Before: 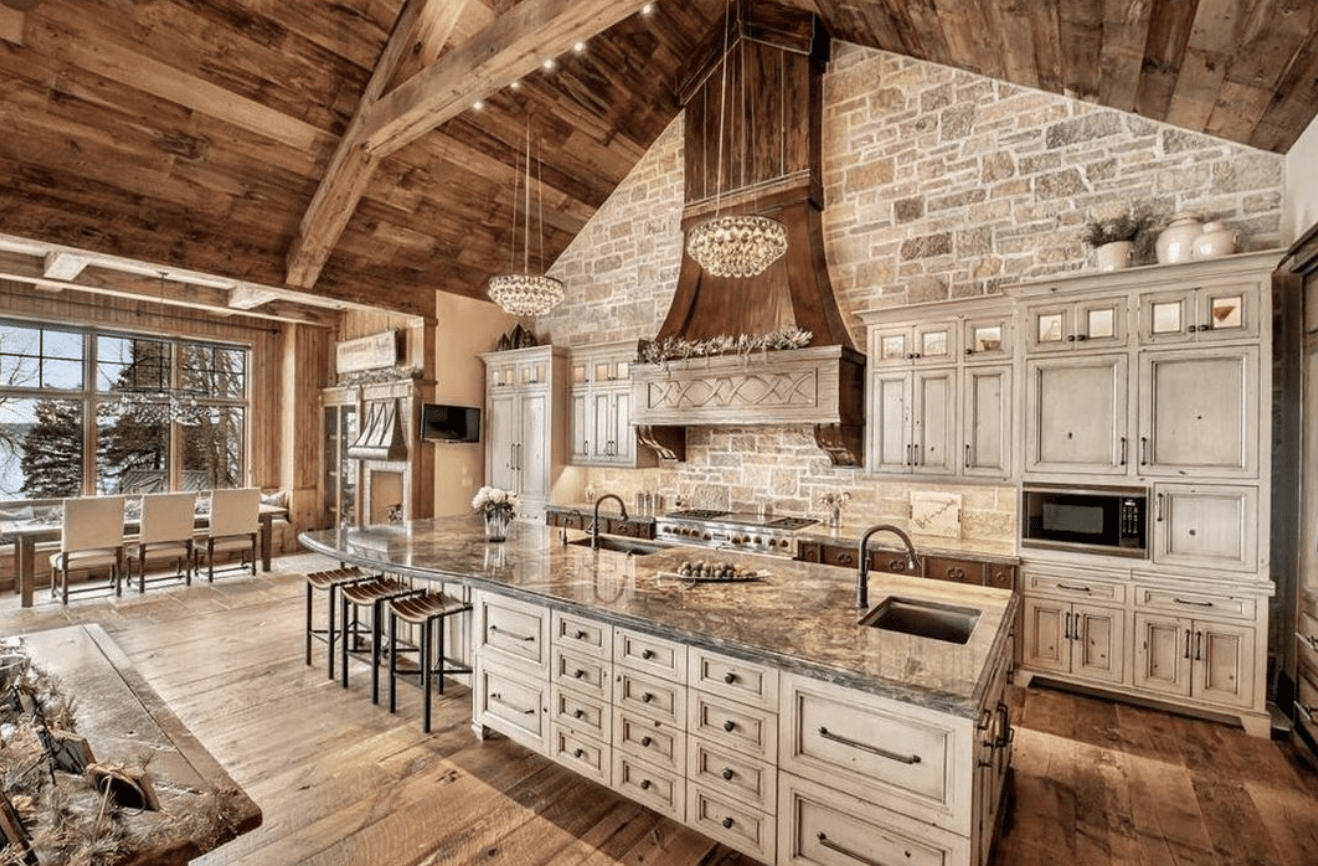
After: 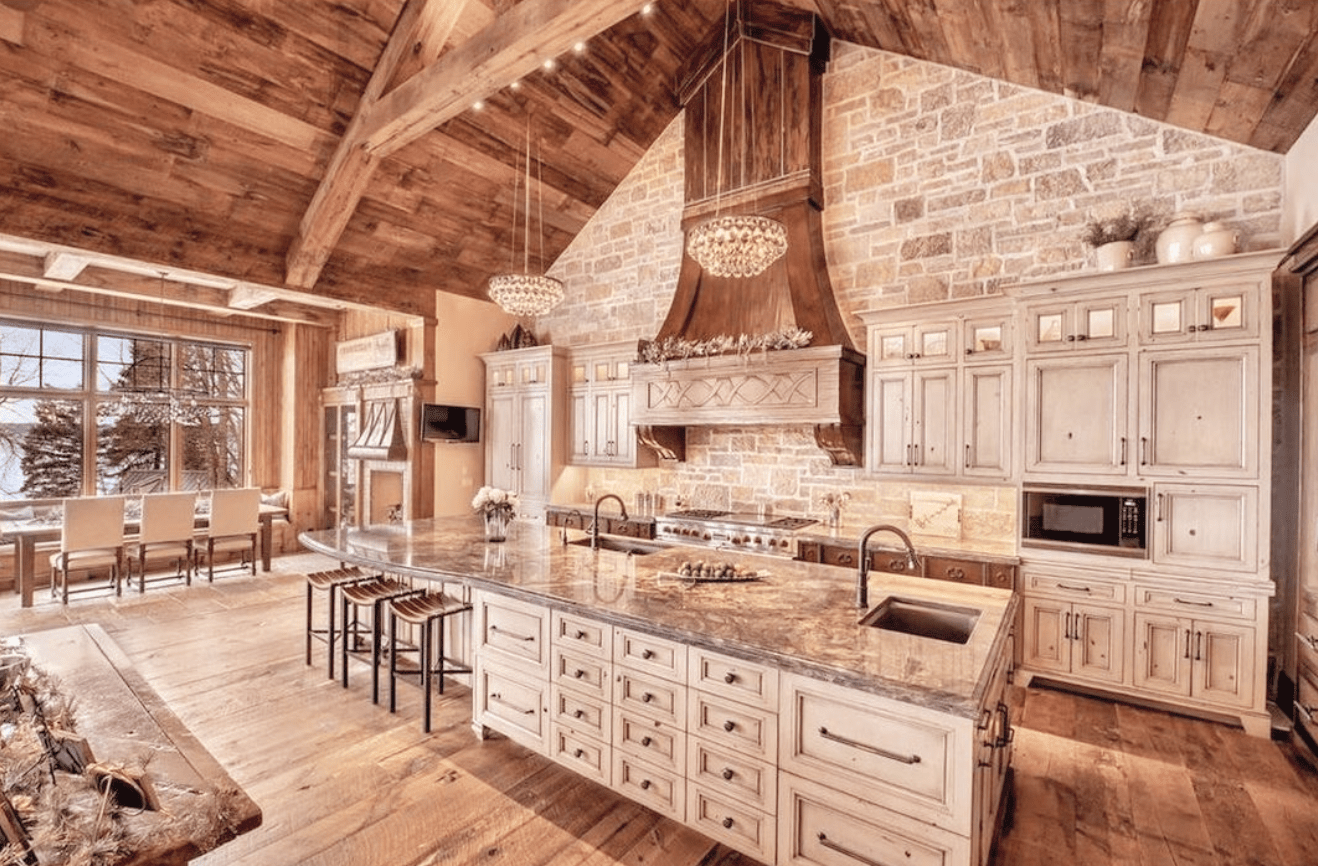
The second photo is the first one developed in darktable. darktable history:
contrast brightness saturation: brightness 0.15
rgb levels: mode RGB, independent channels, levels [[0, 0.474, 1], [0, 0.5, 1], [0, 0.5, 1]]
